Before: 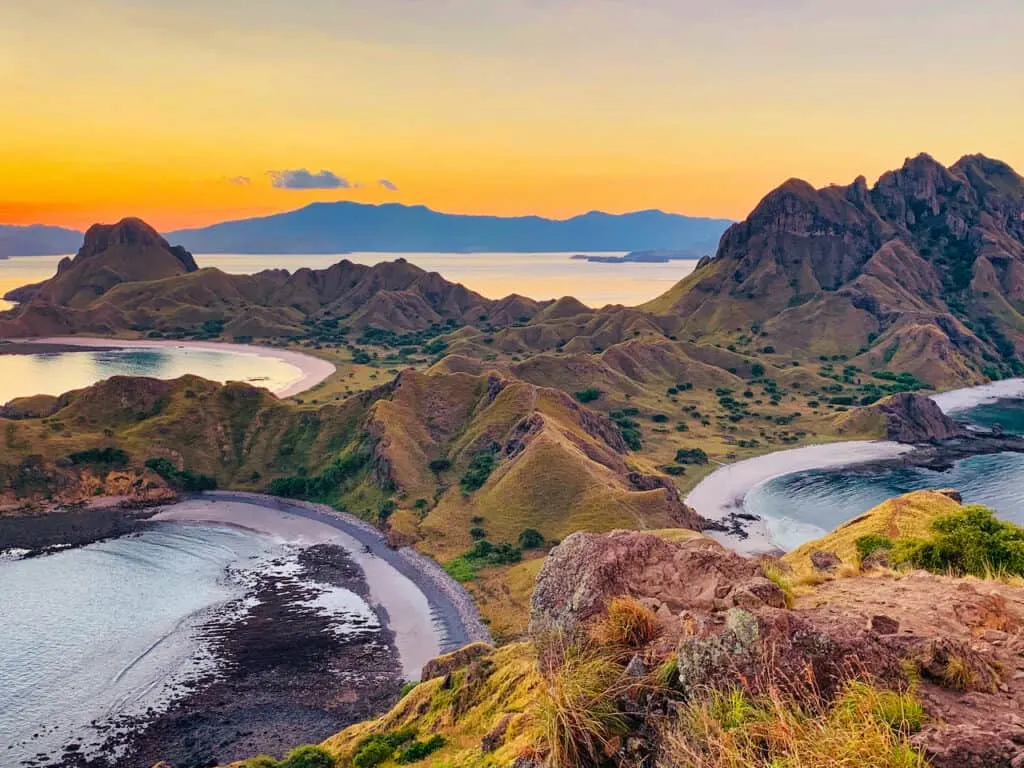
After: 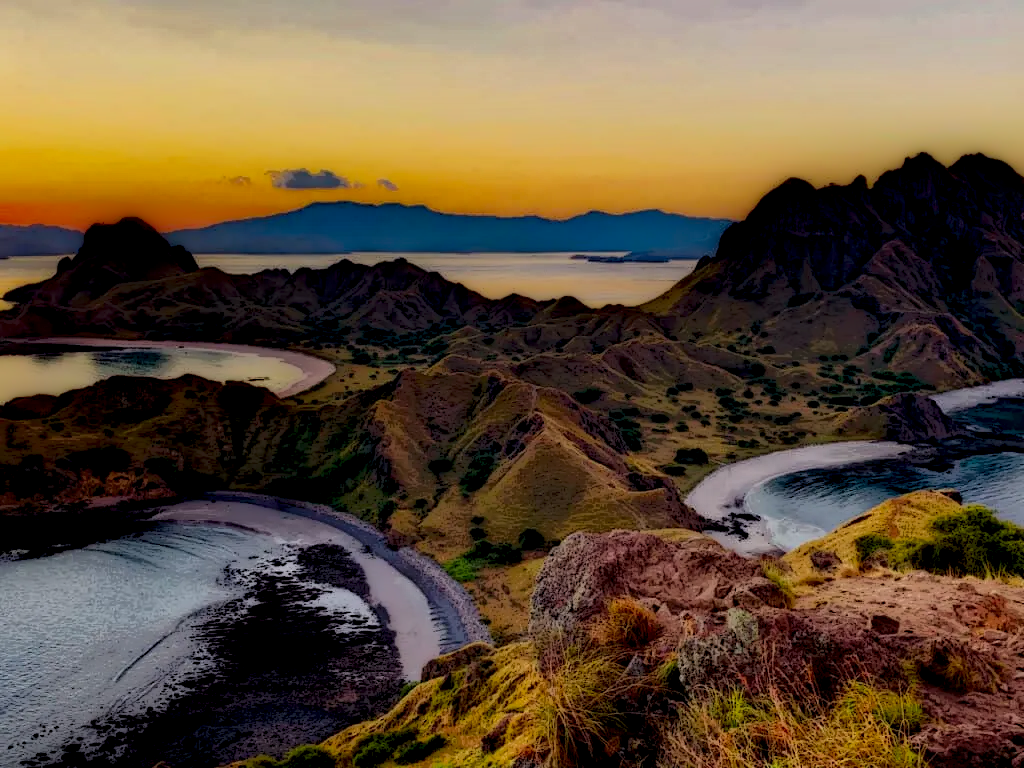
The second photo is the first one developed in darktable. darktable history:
local contrast: highlights 2%, shadows 235%, detail 164%, midtone range 0.007
